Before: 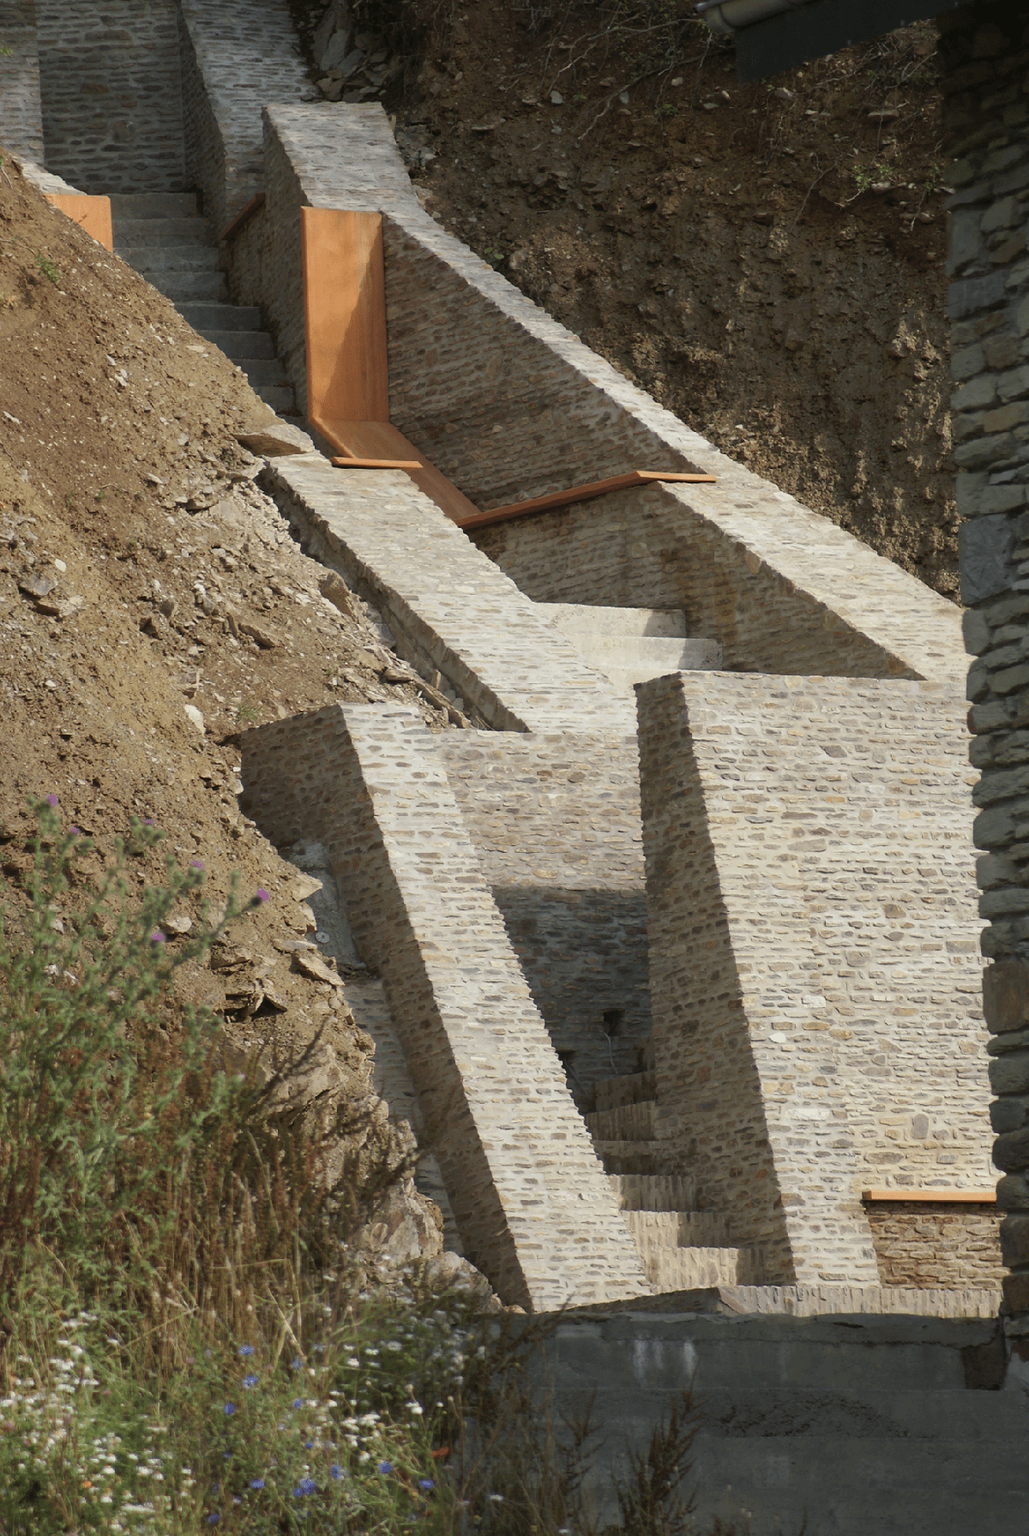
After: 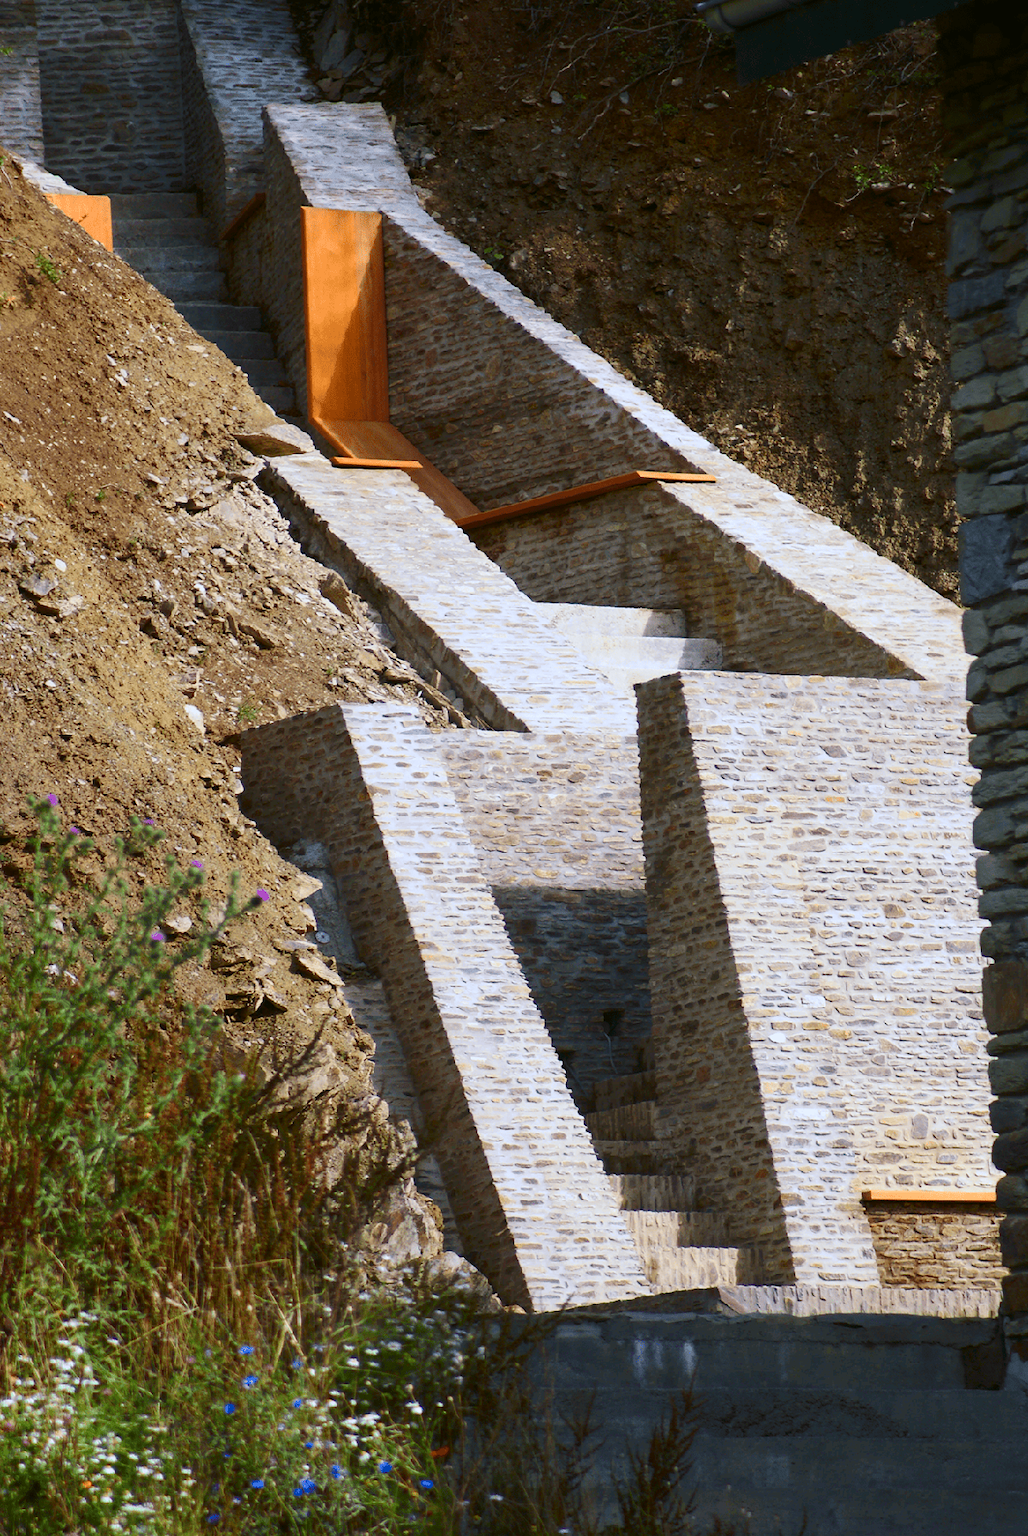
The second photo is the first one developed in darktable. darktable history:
base curve: exposure shift 0, preserve colors none
contrast brightness saturation: contrast 0.26, brightness 0.02, saturation 0.87
white balance: red 0.967, blue 1.119, emerald 0.756
